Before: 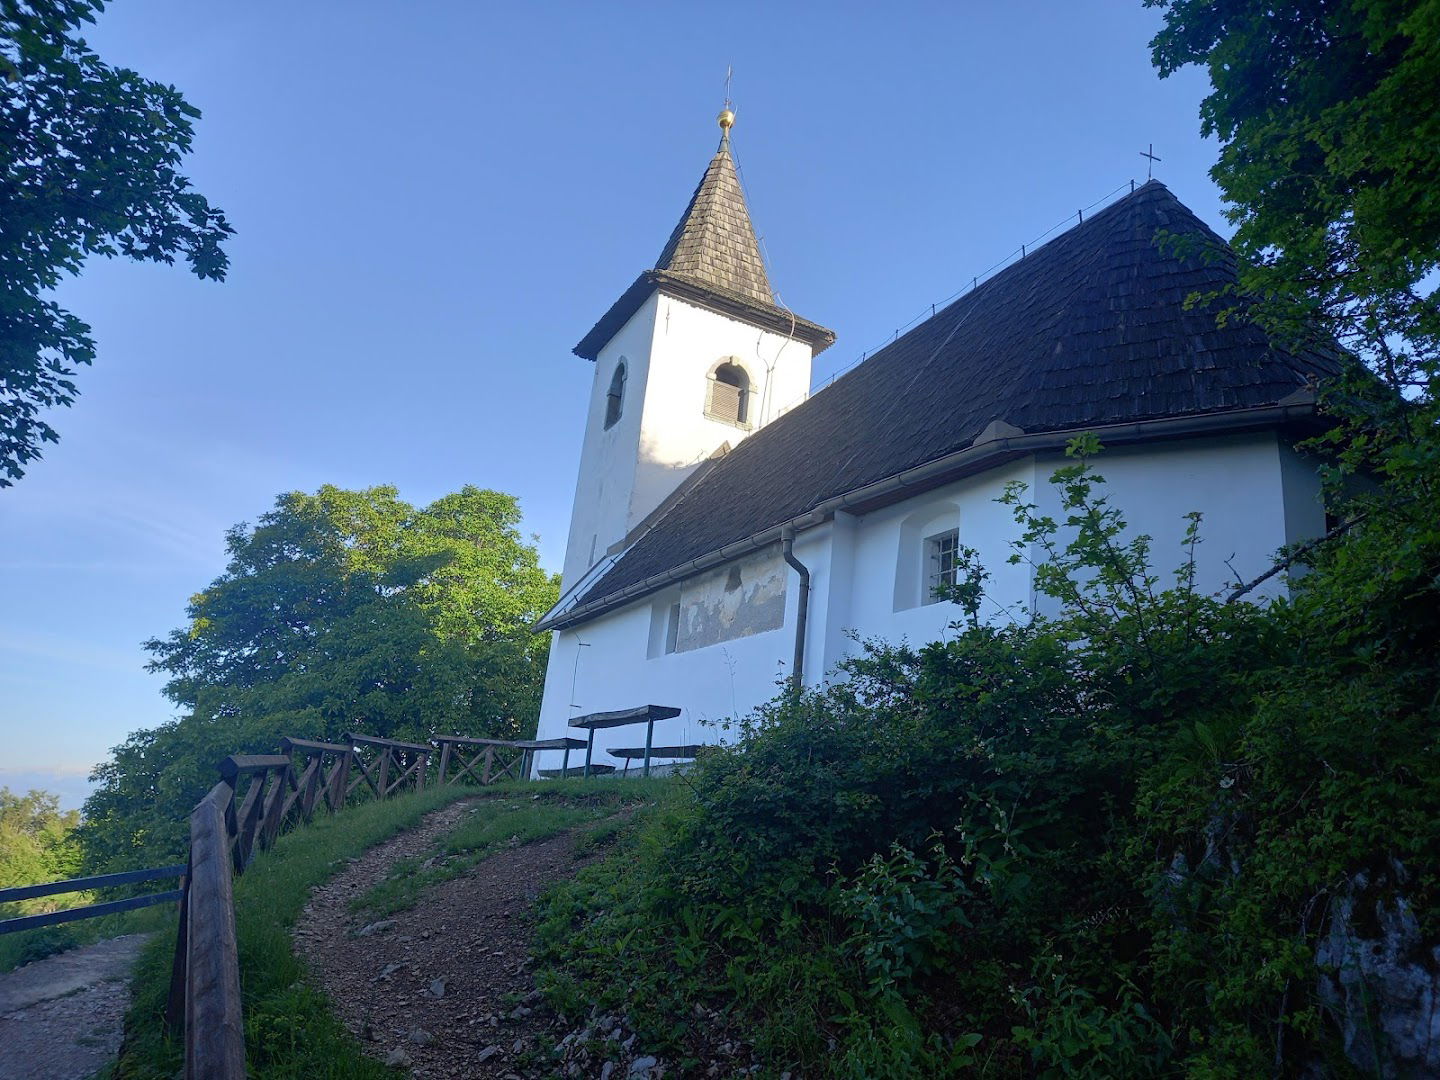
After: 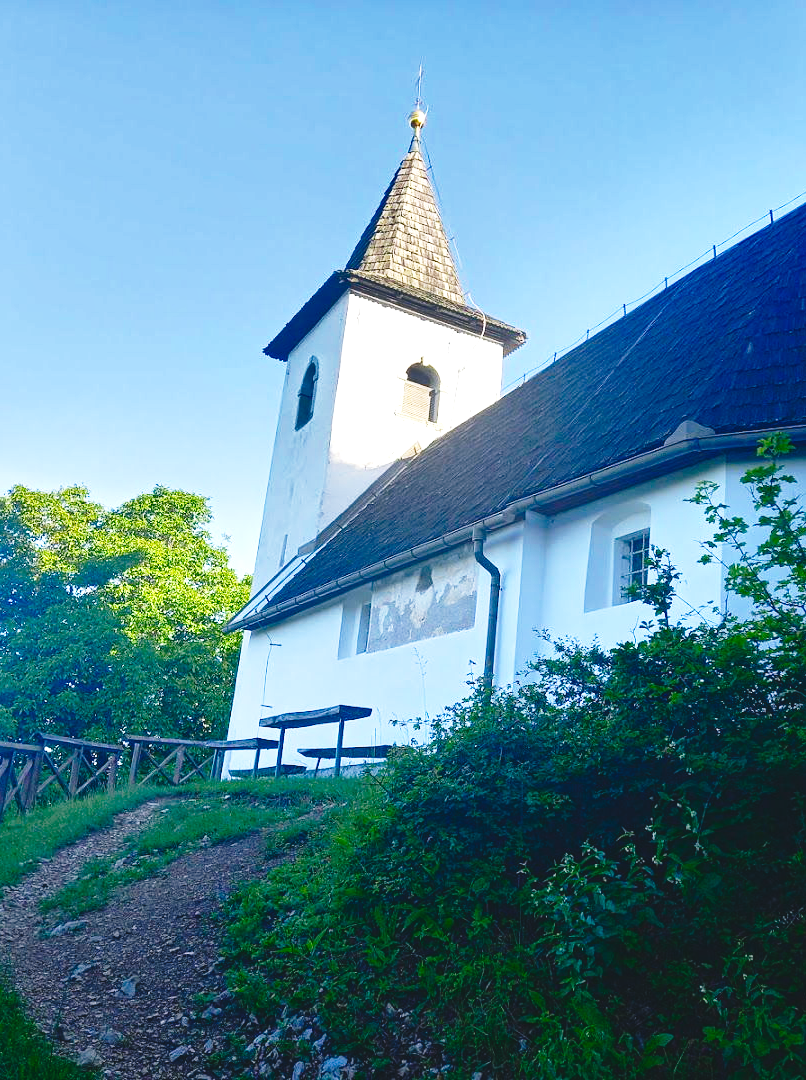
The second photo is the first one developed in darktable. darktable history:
base curve: curves: ch0 [(0, 0) (0.028, 0.03) (0.121, 0.232) (0.46, 0.748) (0.859, 0.968) (1, 1)], preserve colors none
exposure: black level correction -0.015, exposure -0.127 EV, compensate highlight preservation false
shadows and highlights: shadows 12.63, white point adjustment 1.27, soften with gaussian
contrast brightness saturation: contrast 0.068, brightness -0.131, saturation 0.06
color balance rgb: shadows lift › chroma 2.015%, shadows lift › hue 217.7°, perceptual saturation grading › global saturation 34.554%, perceptual saturation grading › highlights -25.575%, perceptual saturation grading › shadows 24.083%, perceptual brilliance grading › global brilliance 20.088%, global vibrance 9.783%
crop: left 21.512%, right 22.462%
